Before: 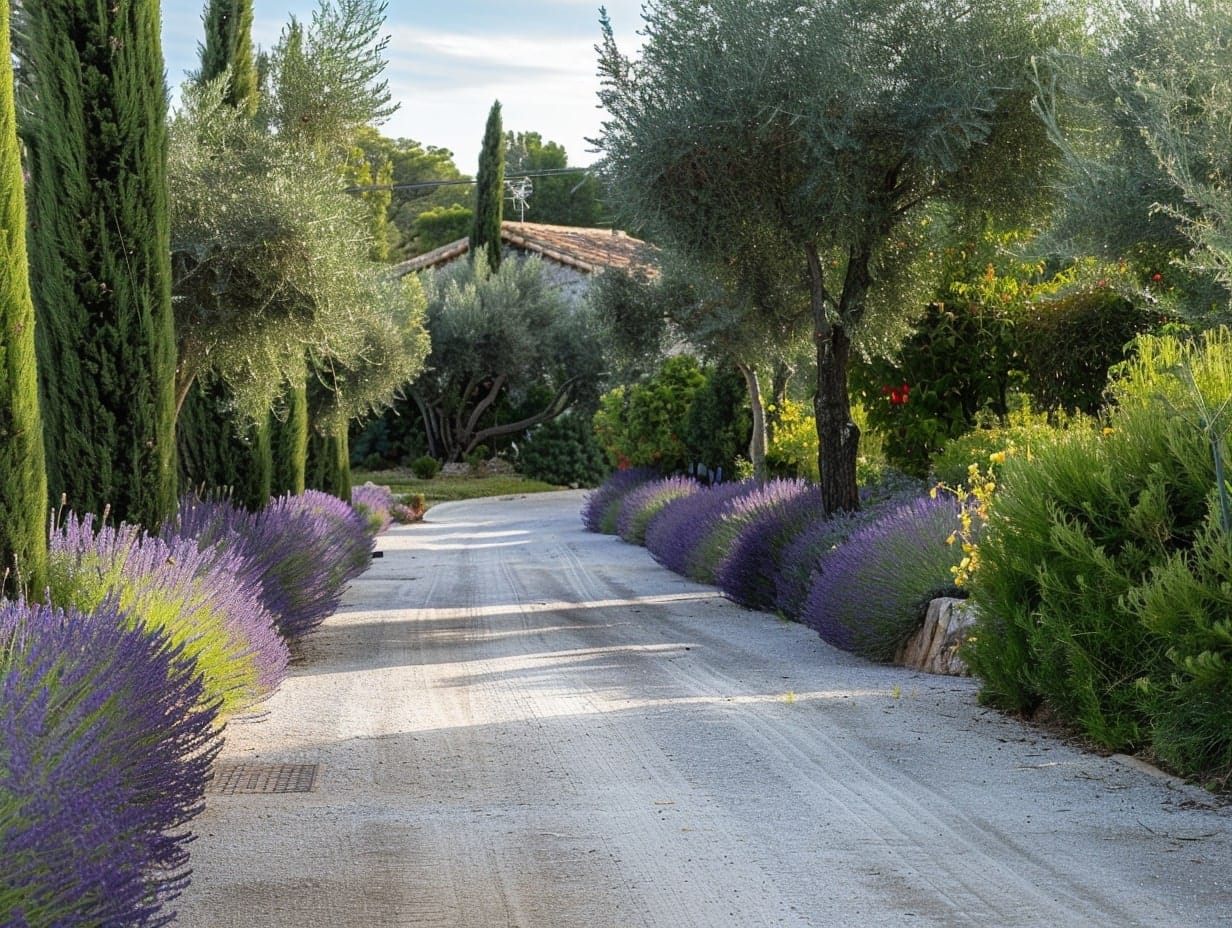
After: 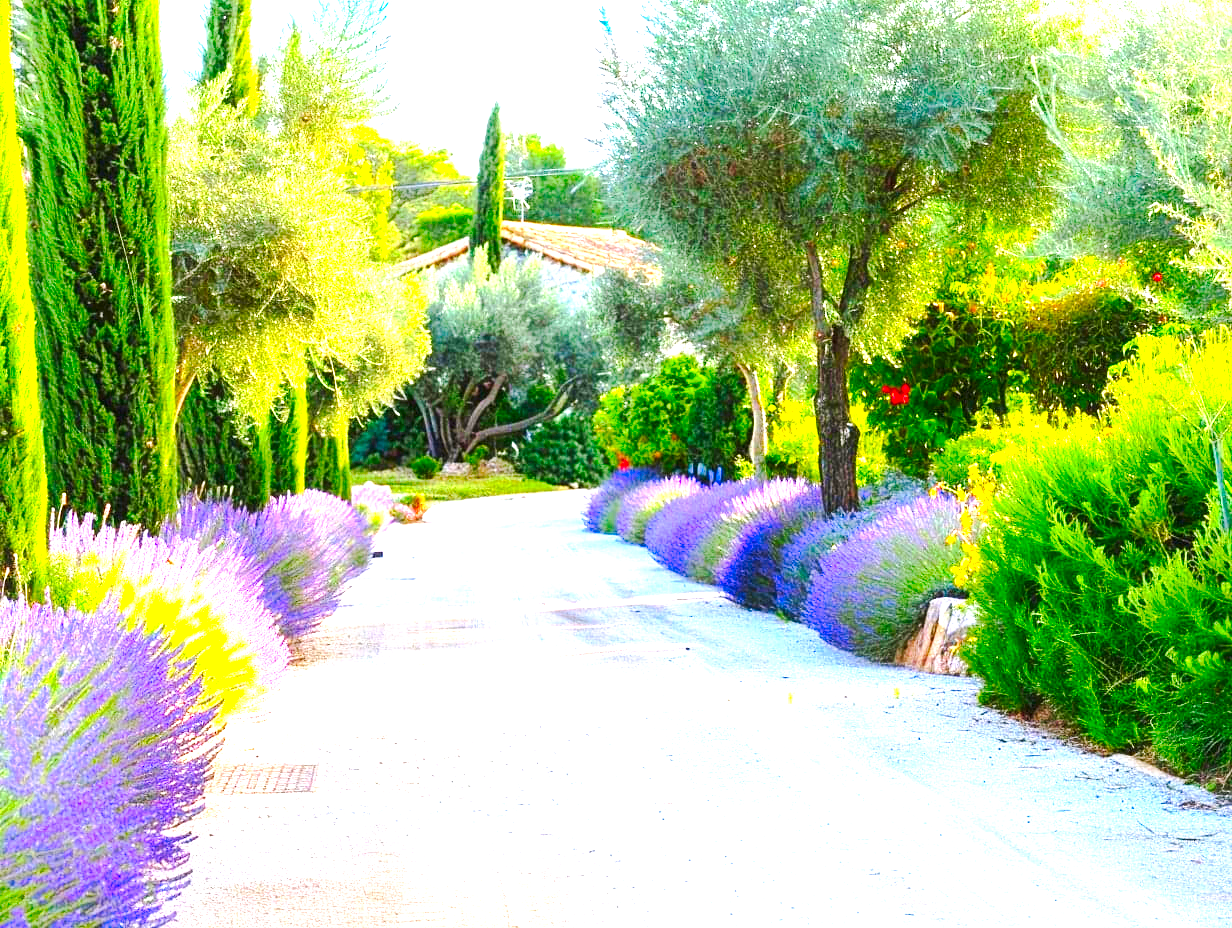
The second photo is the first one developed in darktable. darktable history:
color correction: highlights a* 1.63, highlights b* -1.66, saturation 2.43
exposure: black level correction 0, exposure 2.308 EV, compensate highlight preservation false
tone curve: curves: ch0 [(0, 0.01) (0.037, 0.032) (0.131, 0.108) (0.275, 0.256) (0.483, 0.512) (0.61, 0.665) (0.696, 0.742) (0.792, 0.819) (0.911, 0.925) (0.997, 0.995)]; ch1 [(0, 0) (0.308, 0.29) (0.425, 0.411) (0.492, 0.488) (0.507, 0.503) (0.53, 0.532) (0.573, 0.586) (0.683, 0.702) (0.746, 0.77) (1, 1)]; ch2 [(0, 0) (0.246, 0.233) (0.36, 0.352) (0.415, 0.415) (0.485, 0.487) (0.502, 0.504) (0.525, 0.518) (0.539, 0.539) (0.587, 0.594) (0.636, 0.652) (0.711, 0.729) (0.845, 0.855) (0.998, 0.977)], preserve colors none
